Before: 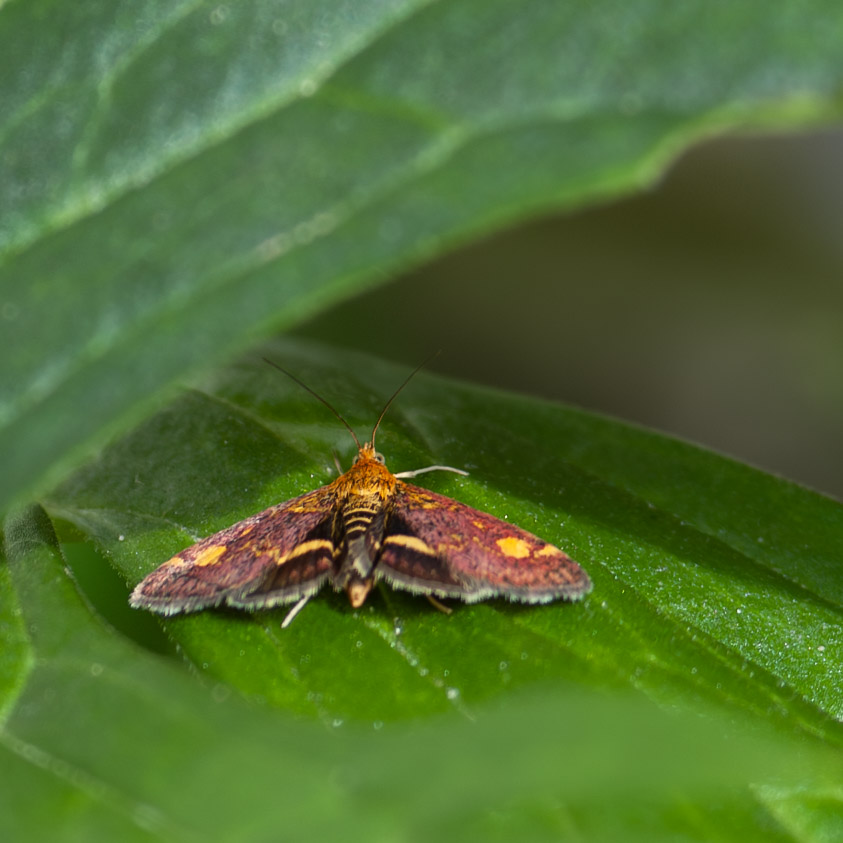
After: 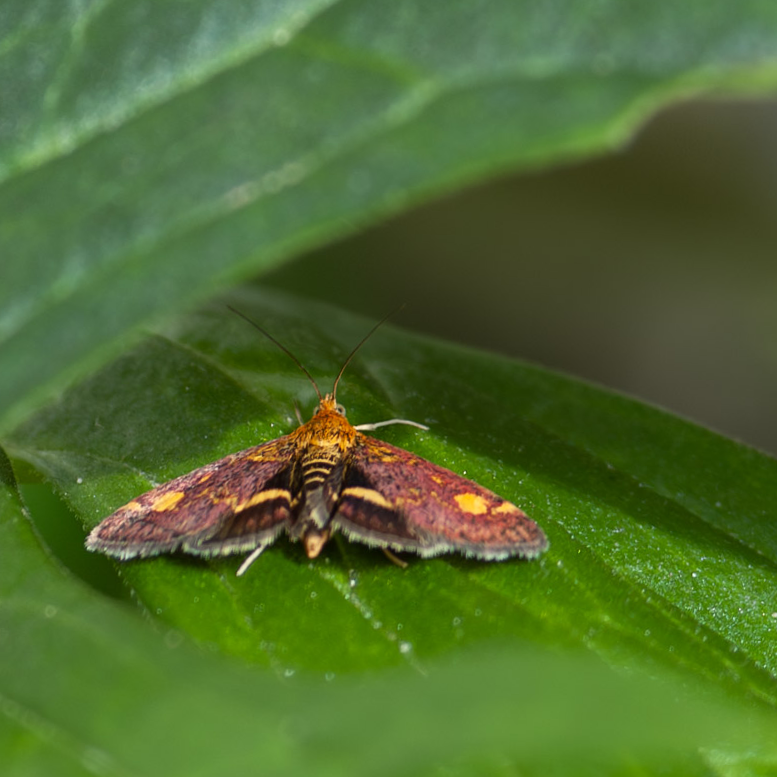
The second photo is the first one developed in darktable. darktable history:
crop and rotate: angle -1.96°, left 3.097%, top 4.154%, right 1.586%, bottom 0.529%
